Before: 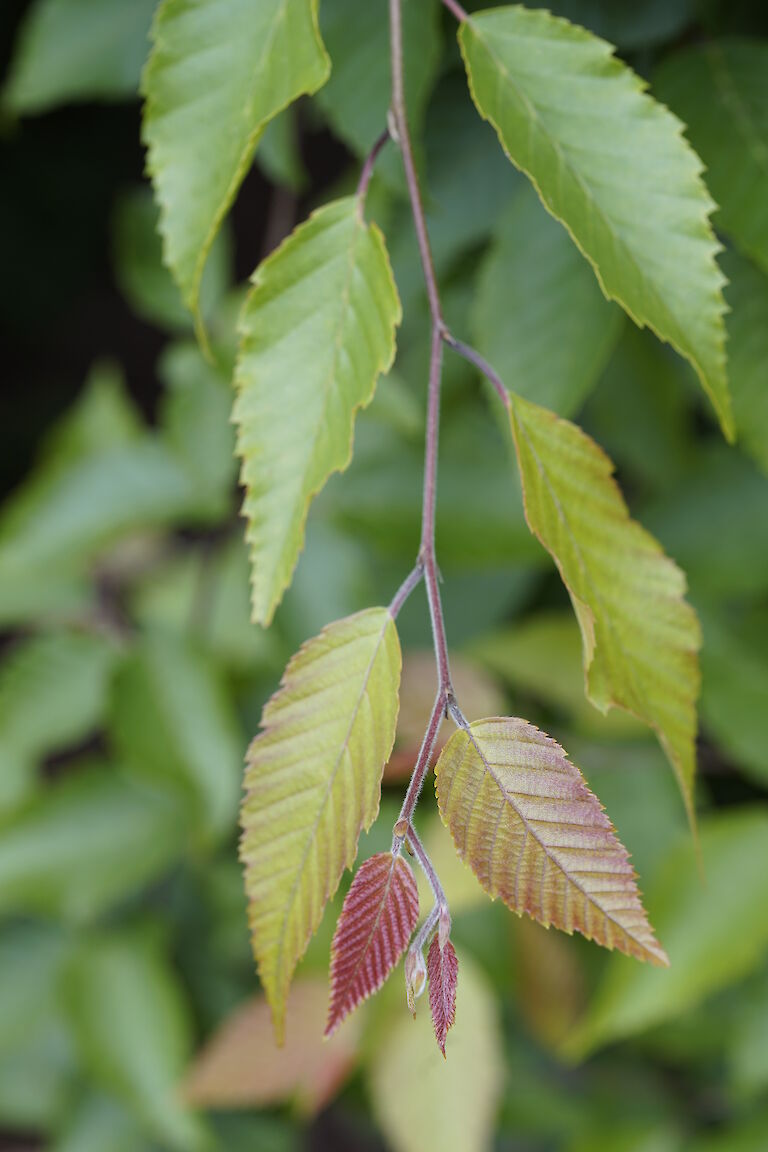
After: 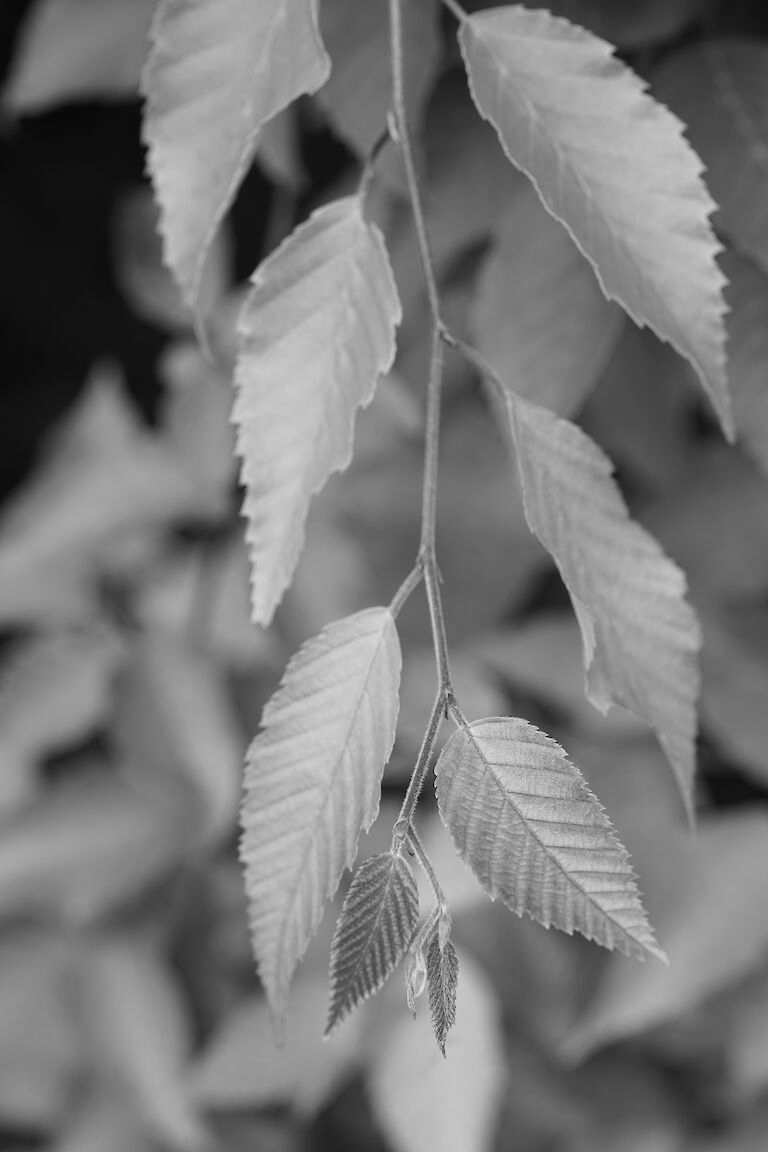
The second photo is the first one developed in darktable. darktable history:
monochrome: a -3.63, b -0.465
white balance: red 1.05, blue 1.072
rotate and perspective: crop left 0, crop top 0
